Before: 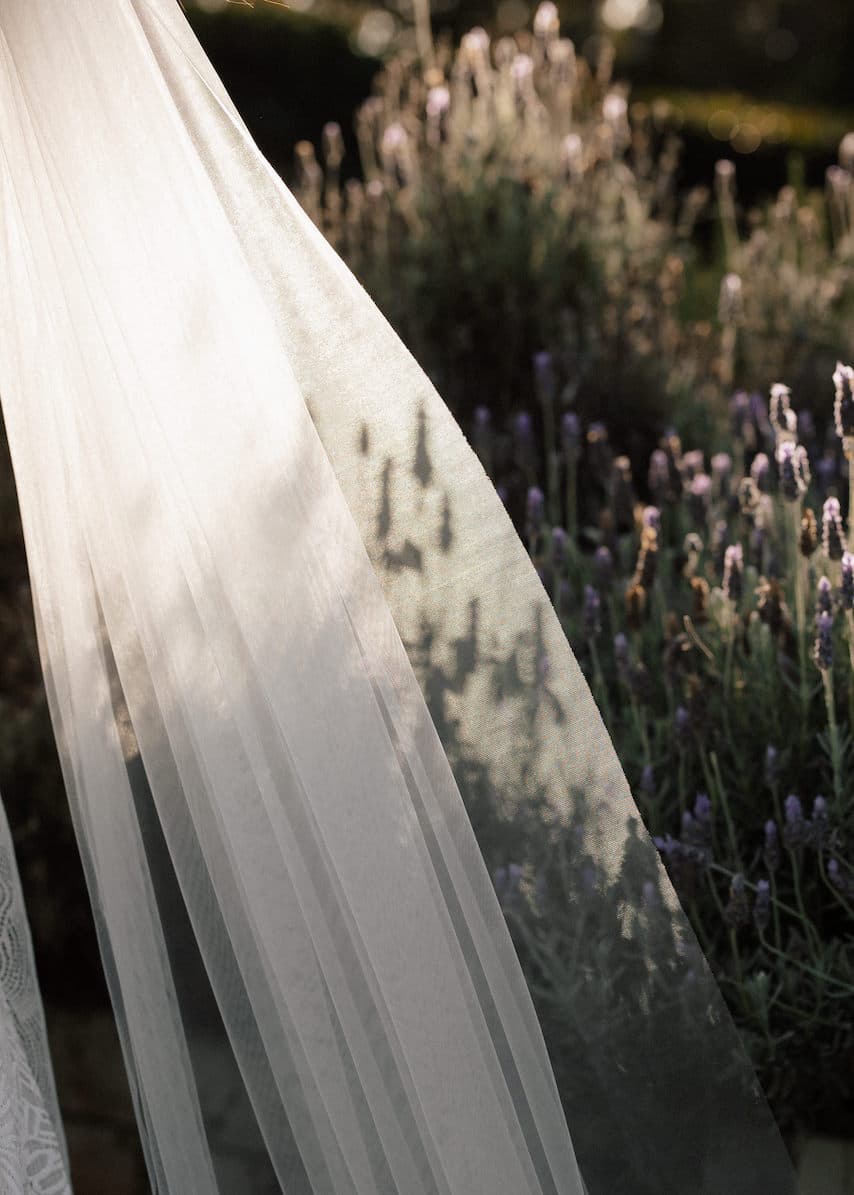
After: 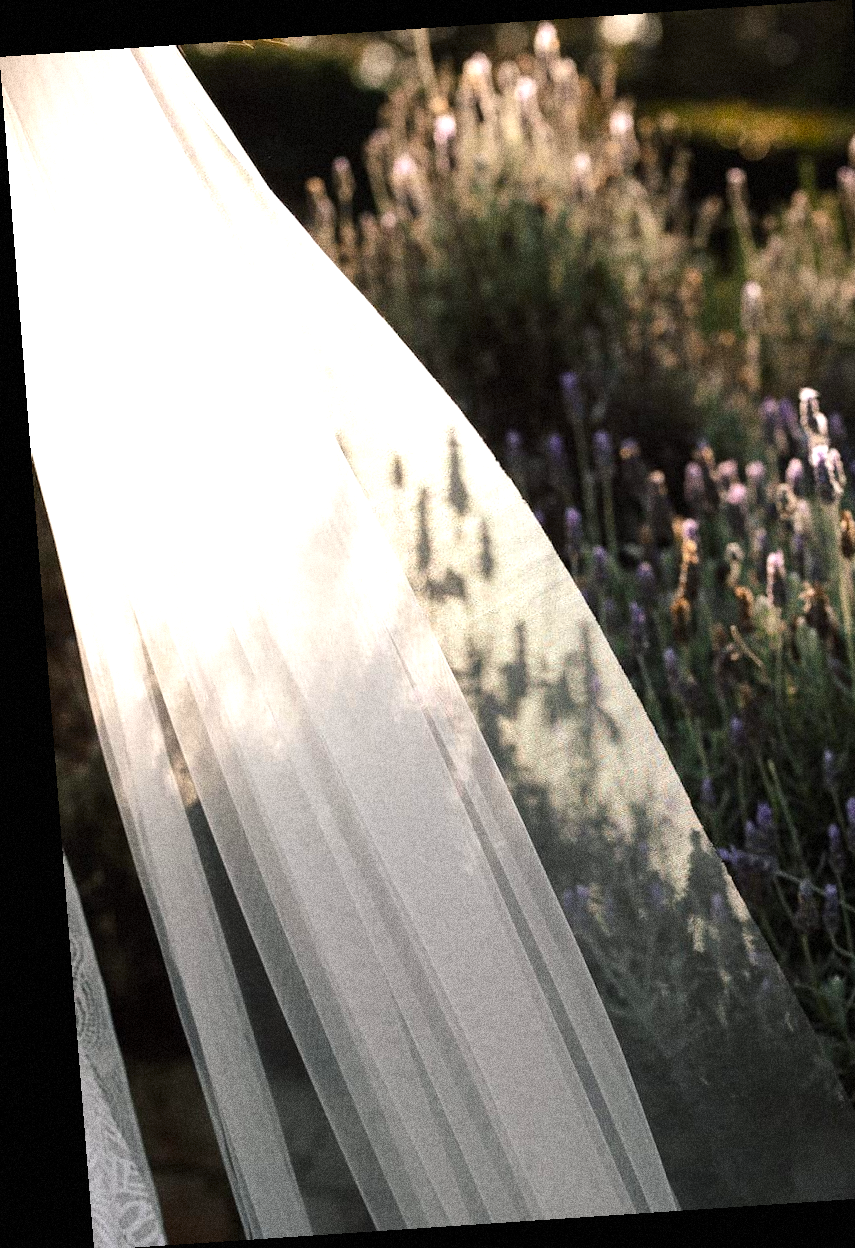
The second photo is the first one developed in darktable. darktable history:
exposure: black level correction 0, exposure 0.5 EV, compensate exposure bias true, compensate highlight preservation false
grain: coarseness 14.49 ISO, strength 48.04%, mid-tones bias 35%
color balance: contrast 8.5%, output saturation 105%
crop: right 9.509%, bottom 0.031%
tone equalizer: on, module defaults
rotate and perspective: rotation -4.2°, shear 0.006, automatic cropping off
